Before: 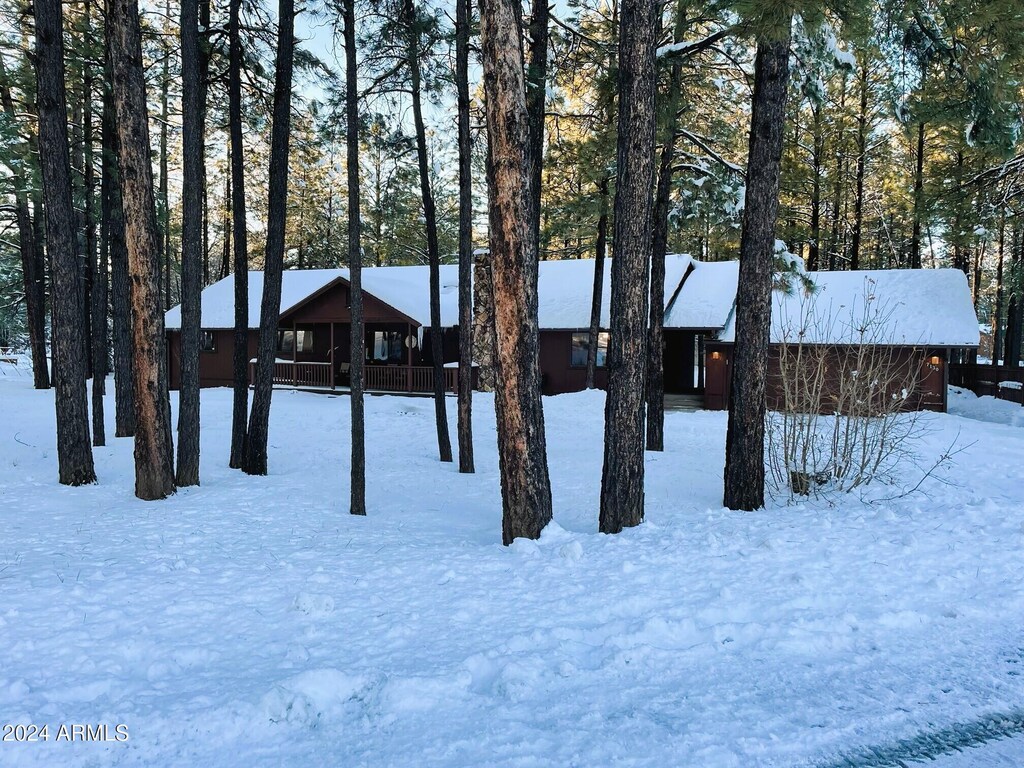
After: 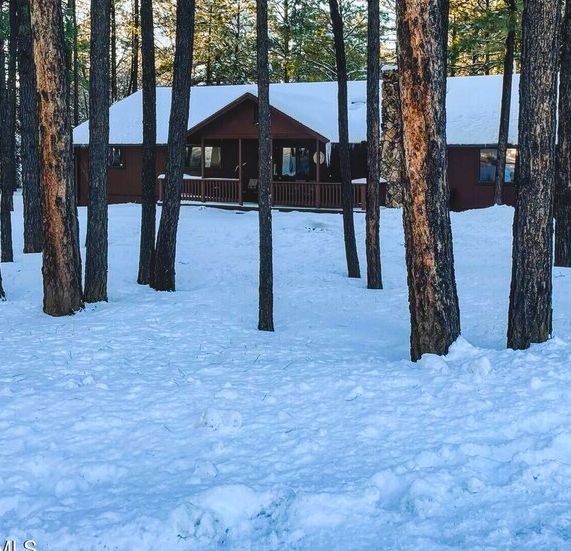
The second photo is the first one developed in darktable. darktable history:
crop: left 9.052%, top 24.029%, right 35.124%, bottom 4.199%
local contrast: on, module defaults
color balance rgb: power › hue 62.22°, global offset › luminance 0.677%, linear chroma grading › global chroma 8.339%, perceptual saturation grading › global saturation 20%, perceptual saturation grading › highlights -24.97%, perceptual saturation grading › shadows 49.688%, global vibrance 11.229%
